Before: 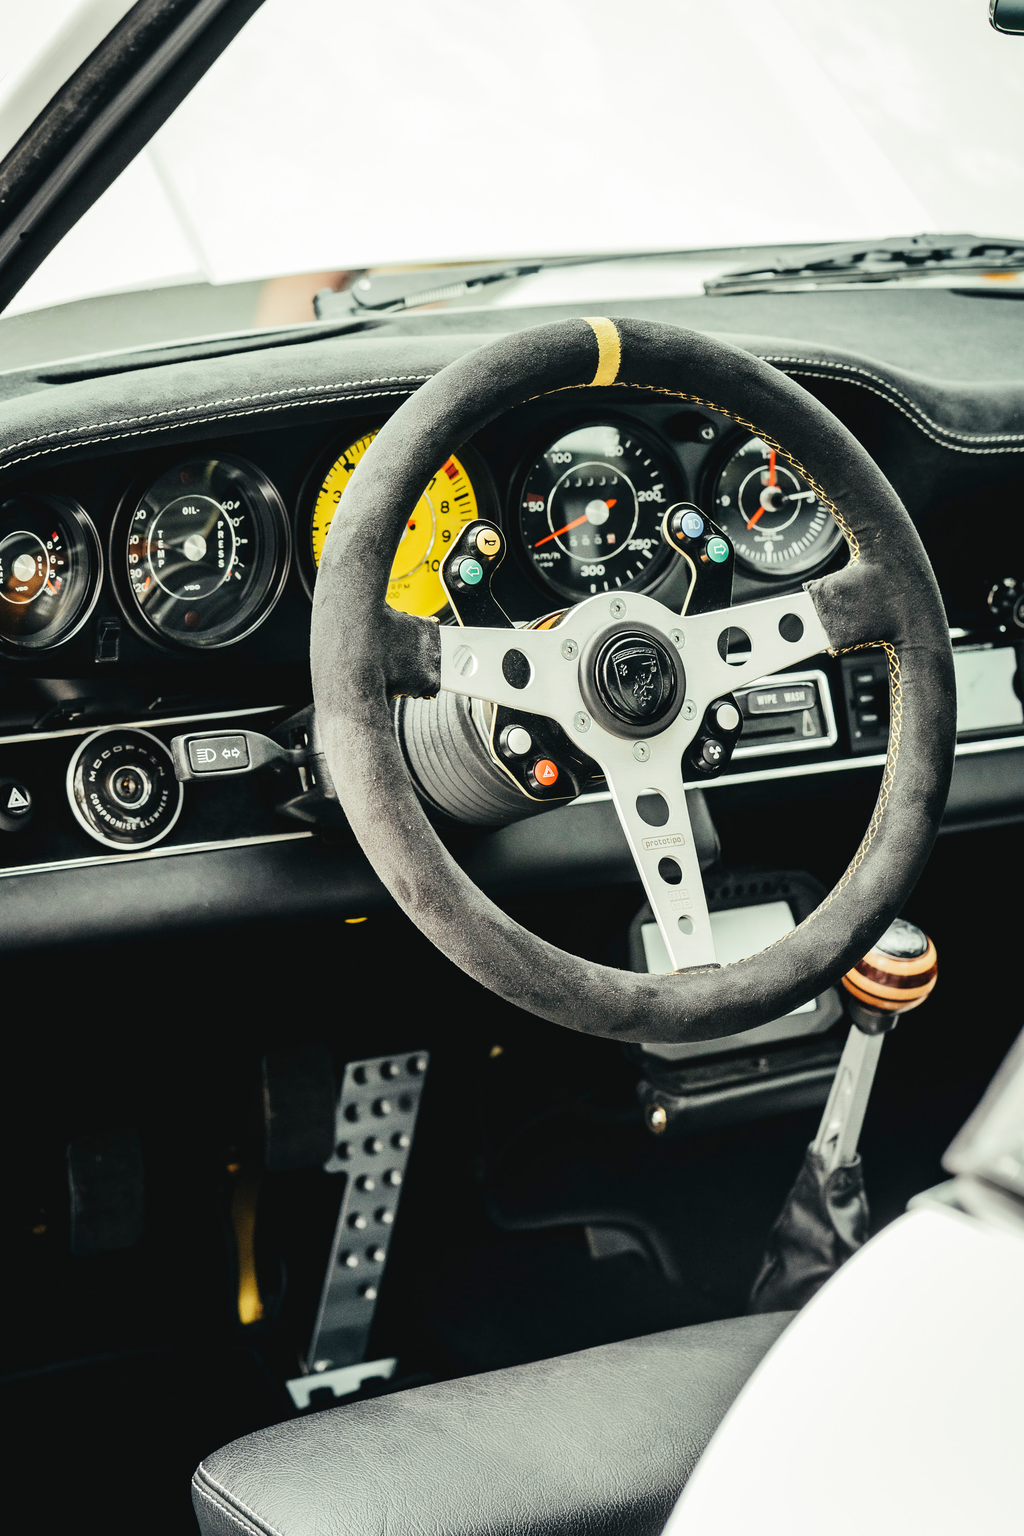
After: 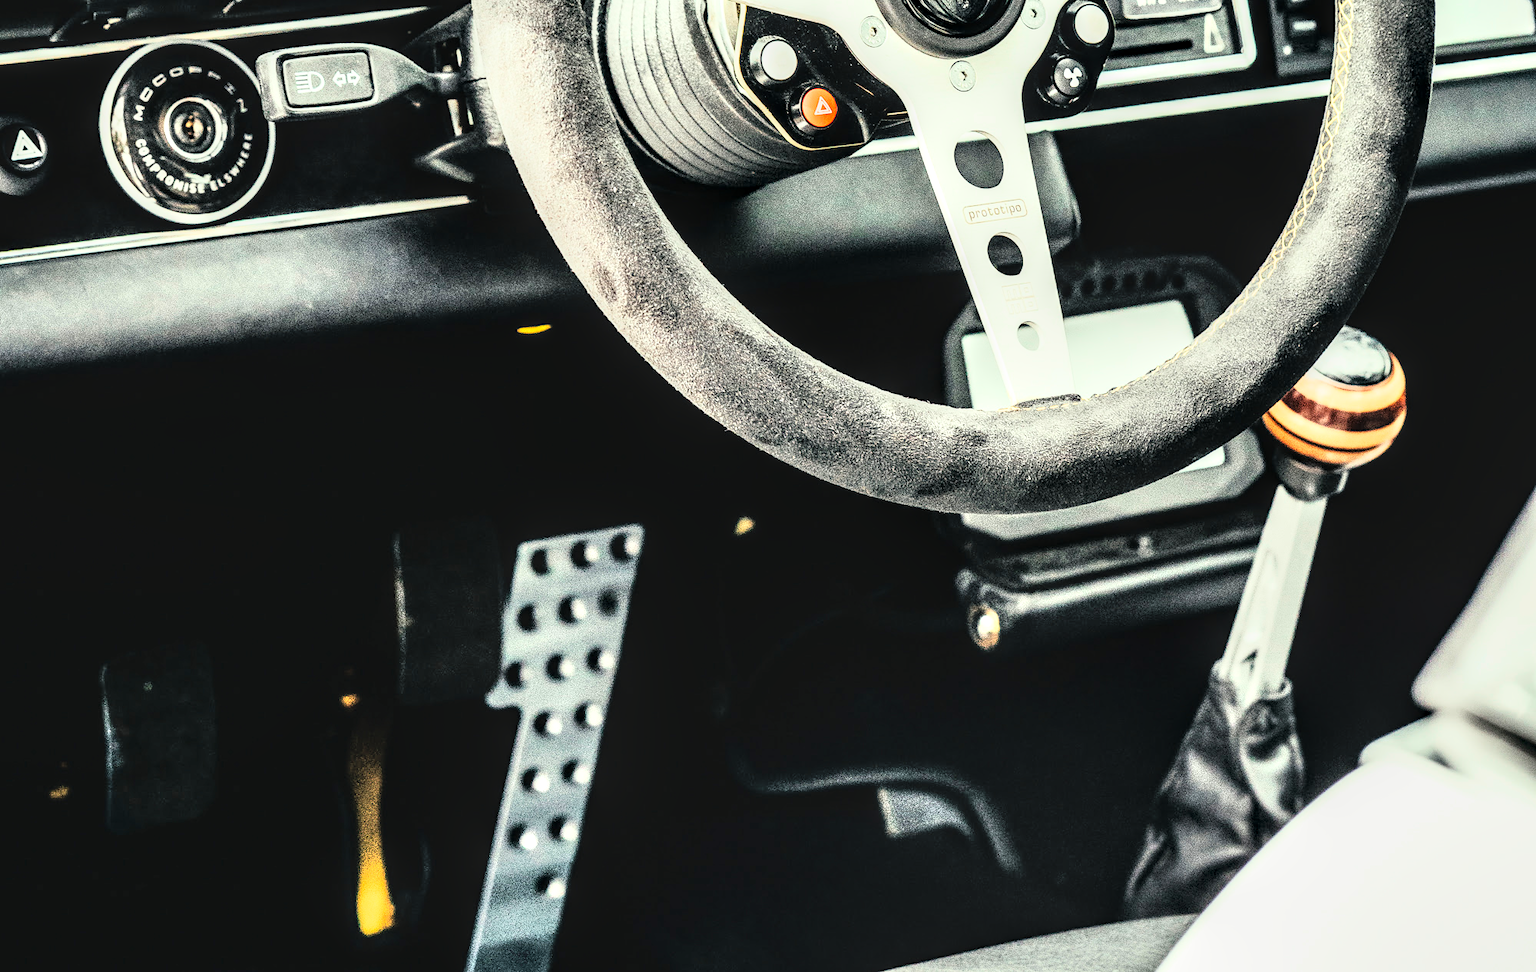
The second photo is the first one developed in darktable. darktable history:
base curve: curves: ch0 [(0, 0) (0.012, 0.01) (0.073, 0.168) (0.31, 0.711) (0.645, 0.957) (1, 1)]
crop: top 45.663%, bottom 12.122%
local contrast: detail 150%
shadows and highlights: radius 136.15, soften with gaussian
